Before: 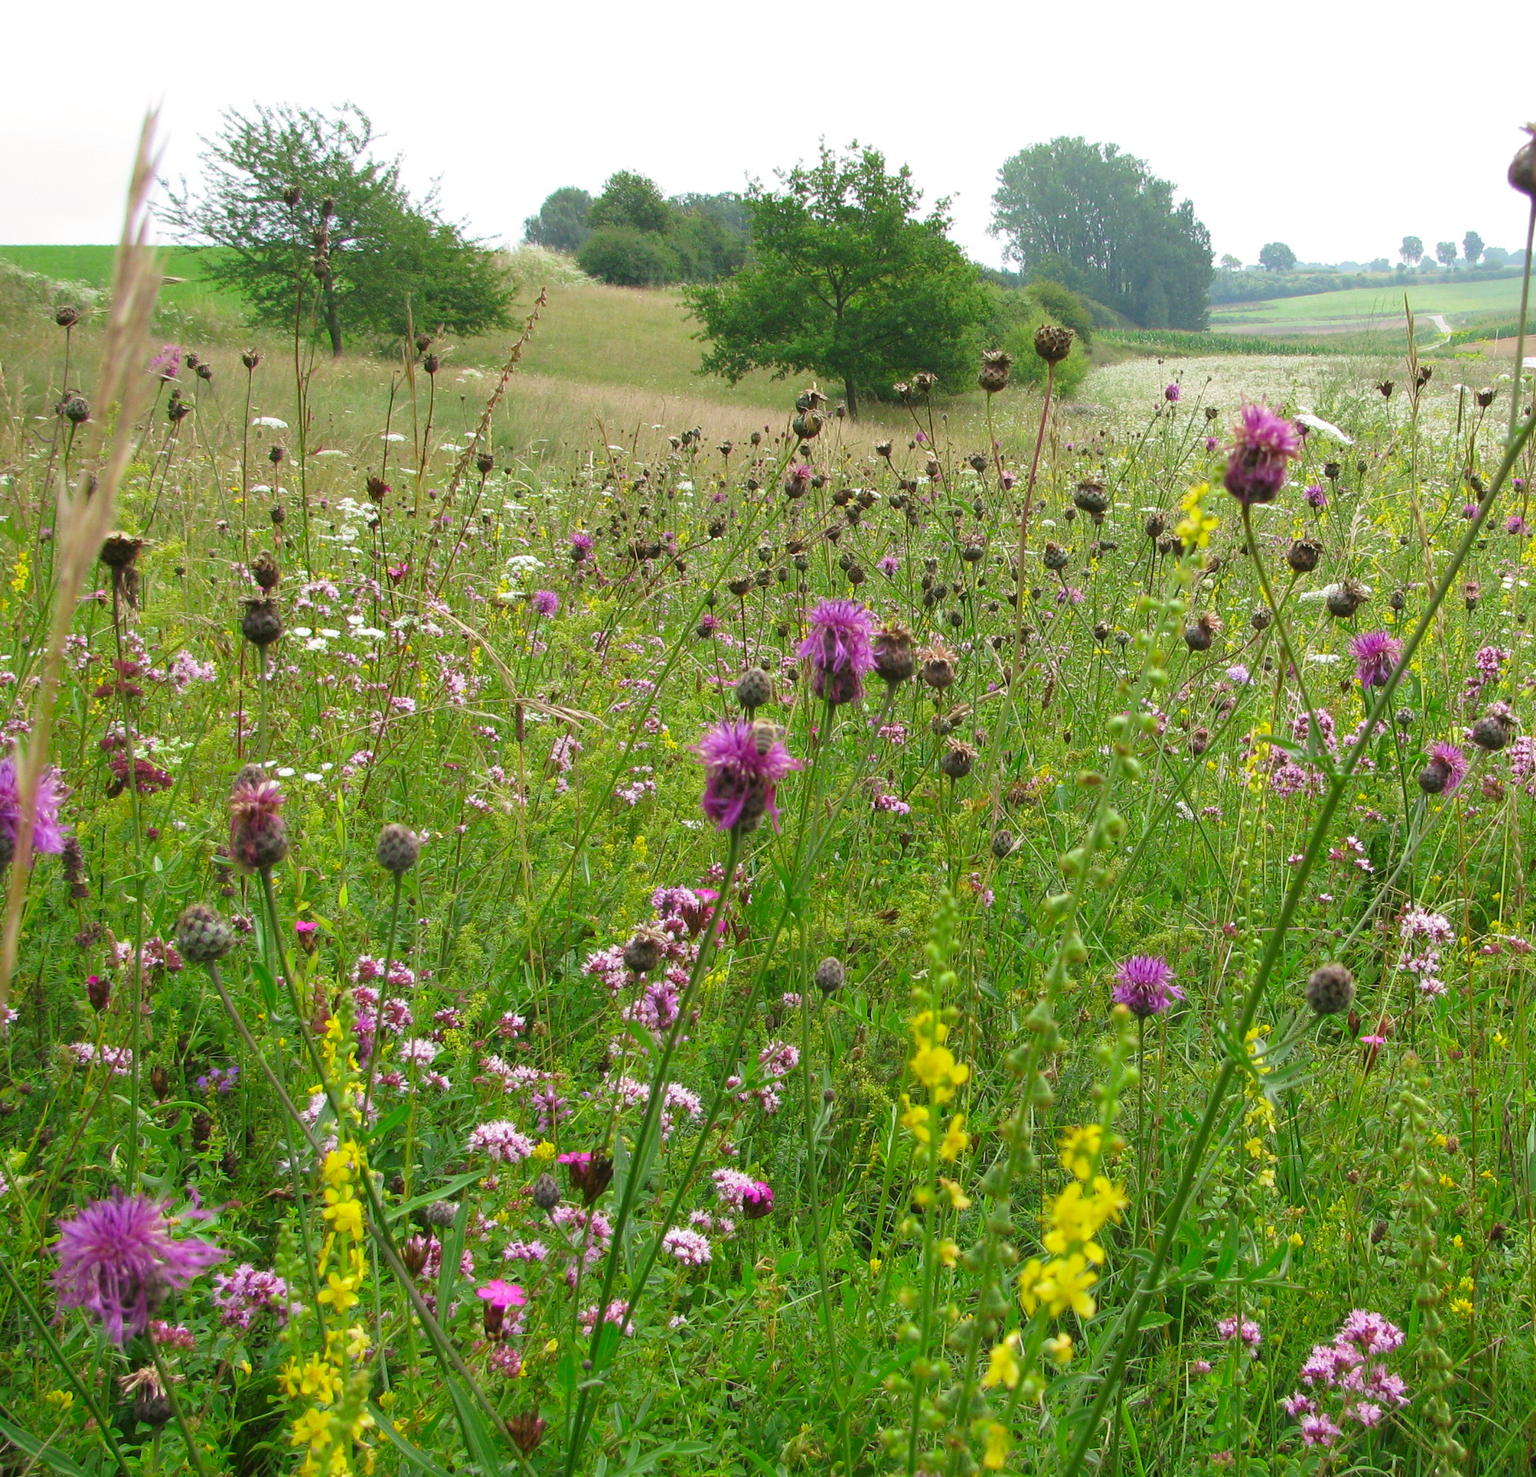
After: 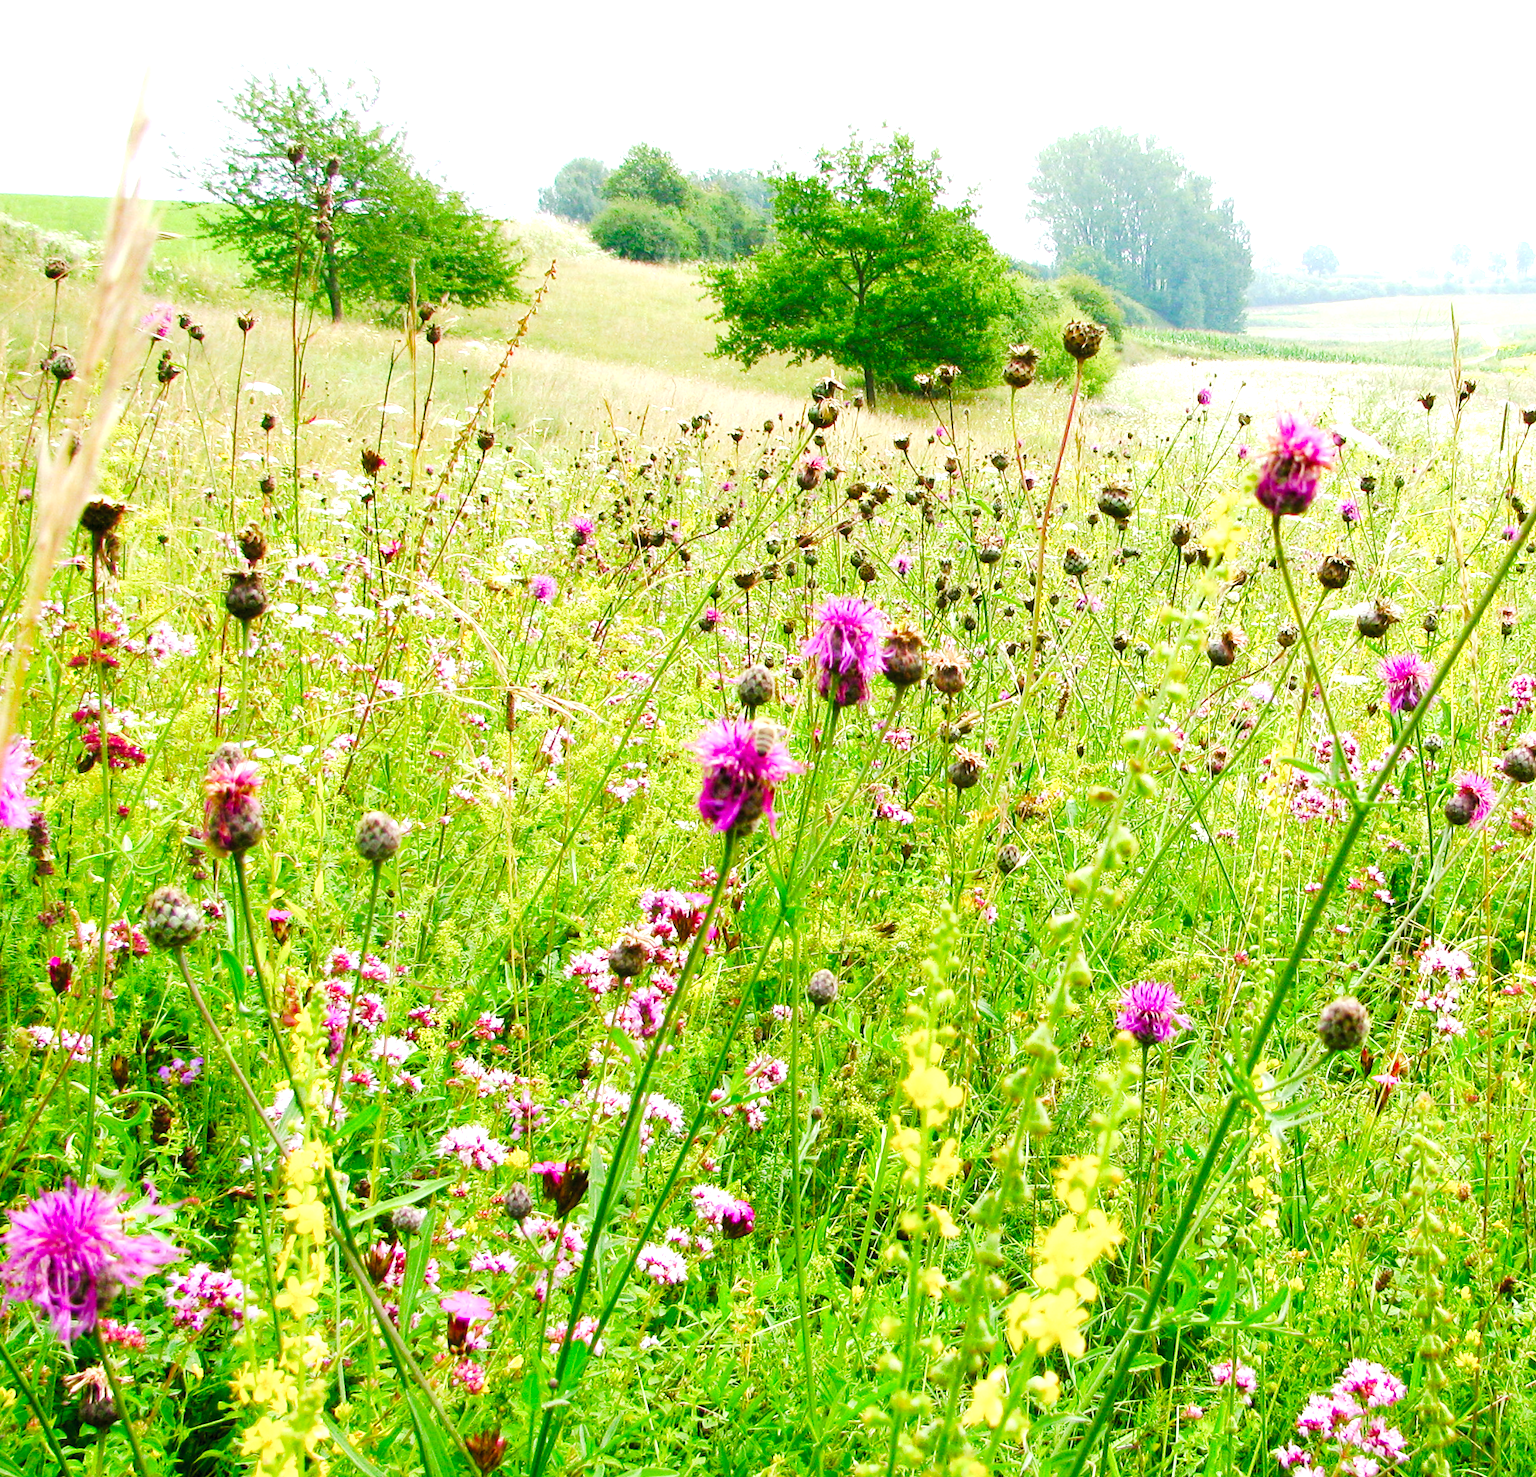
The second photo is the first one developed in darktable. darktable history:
color balance rgb: shadows lift › luminance -9.41%, highlights gain › luminance 17.6%, global offset › luminance -1.45%, perceptual saturation grading › highlights -17.77%, perceptual saturation grading › mid-tones 33.1%, perceptual saturation grading › shadows 50.52%, global vibrance 24.22%
crop and rotate: angle -2.38°
exposure: exposure 0.943 EV, compensate highlight preservation false
tone curve: curves: ch0 [(0, 0) (0.003, 0.024) (0.011, 0.032) (0.025, 0.041) (0.044, 0.054) (0.069, 0.069) (0.1, 0.09) (0.136, 0.116) (0.177, 0.162) (0.224, 0.213) (0.277, 0.278) (0.335, 0.359) (0.399, 0.447) (0.468, 0.543) (0.543, 0.621) (0.623, 0.717) (0.709, 0.807) (0.801, 0.876) (0.898, 0.934) (1, 1)], preserve colors none
